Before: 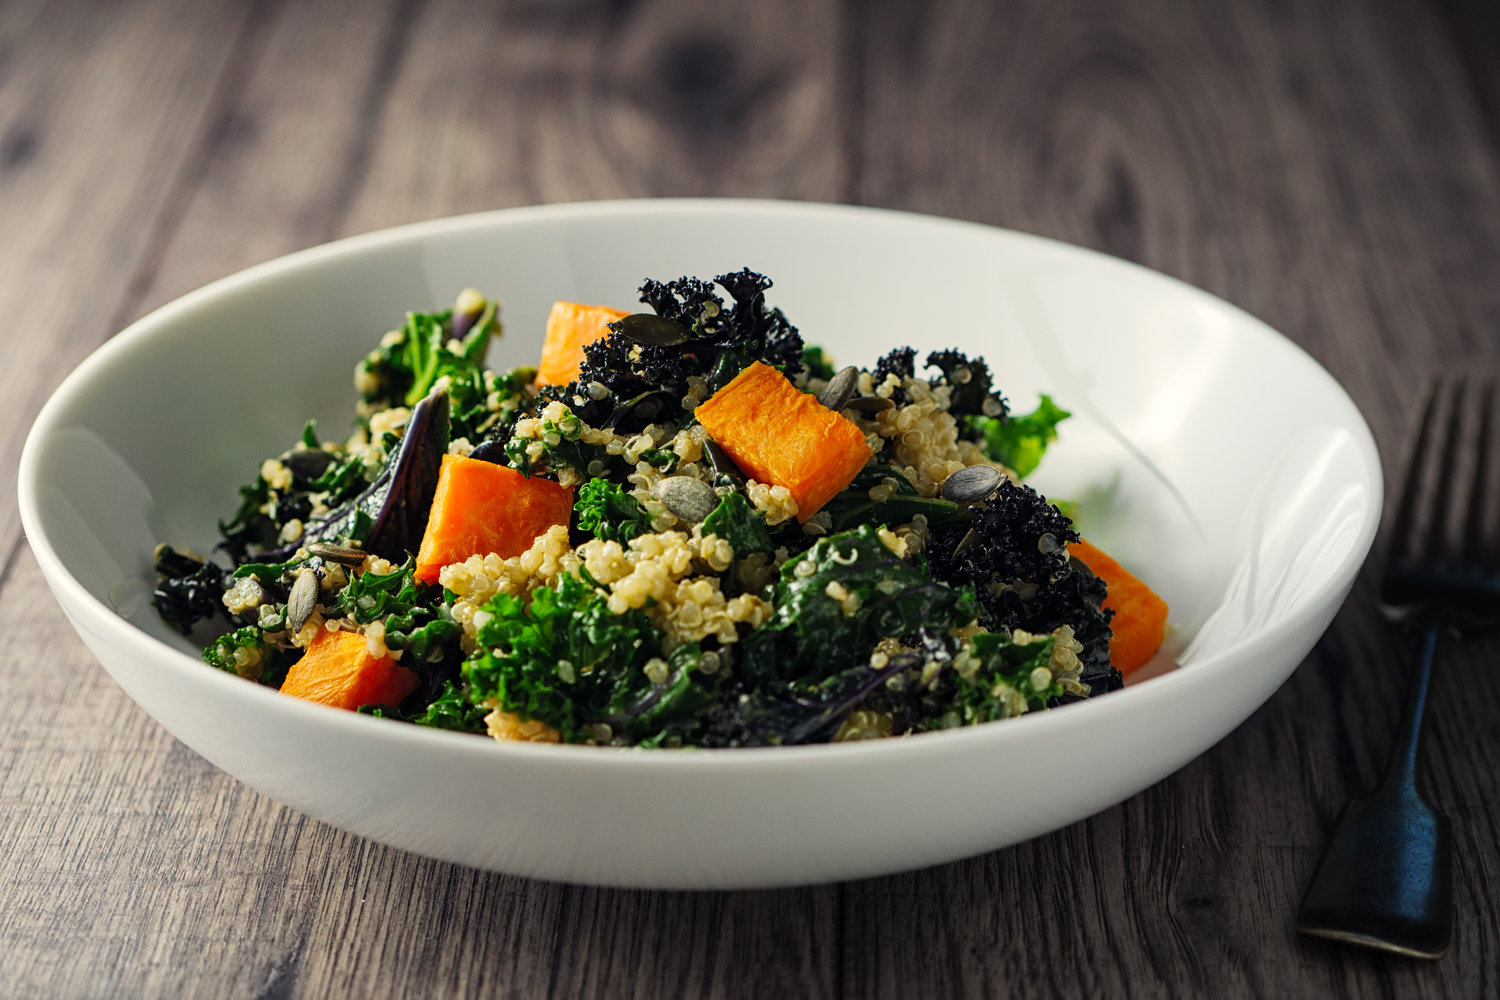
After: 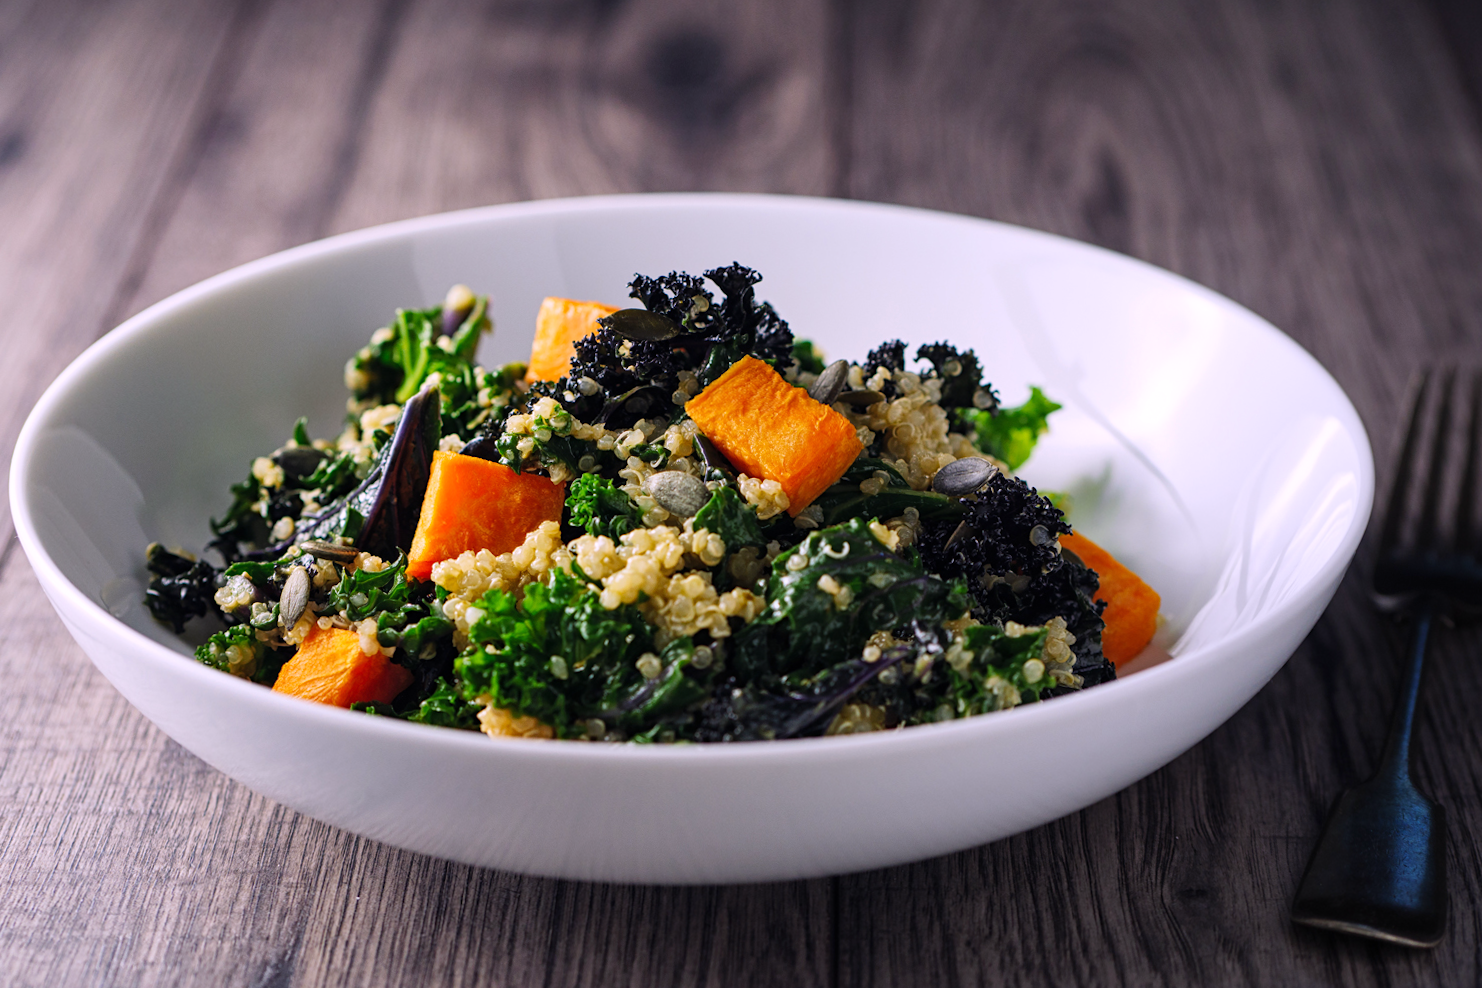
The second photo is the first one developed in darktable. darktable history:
rotate and perspective: rotation -0.45°, automatic cropping original format, crop left 0.008, crop right 0.992, crop top 0.012, crop bottom 0.988
white balance: red 1.042, blue 1.17
